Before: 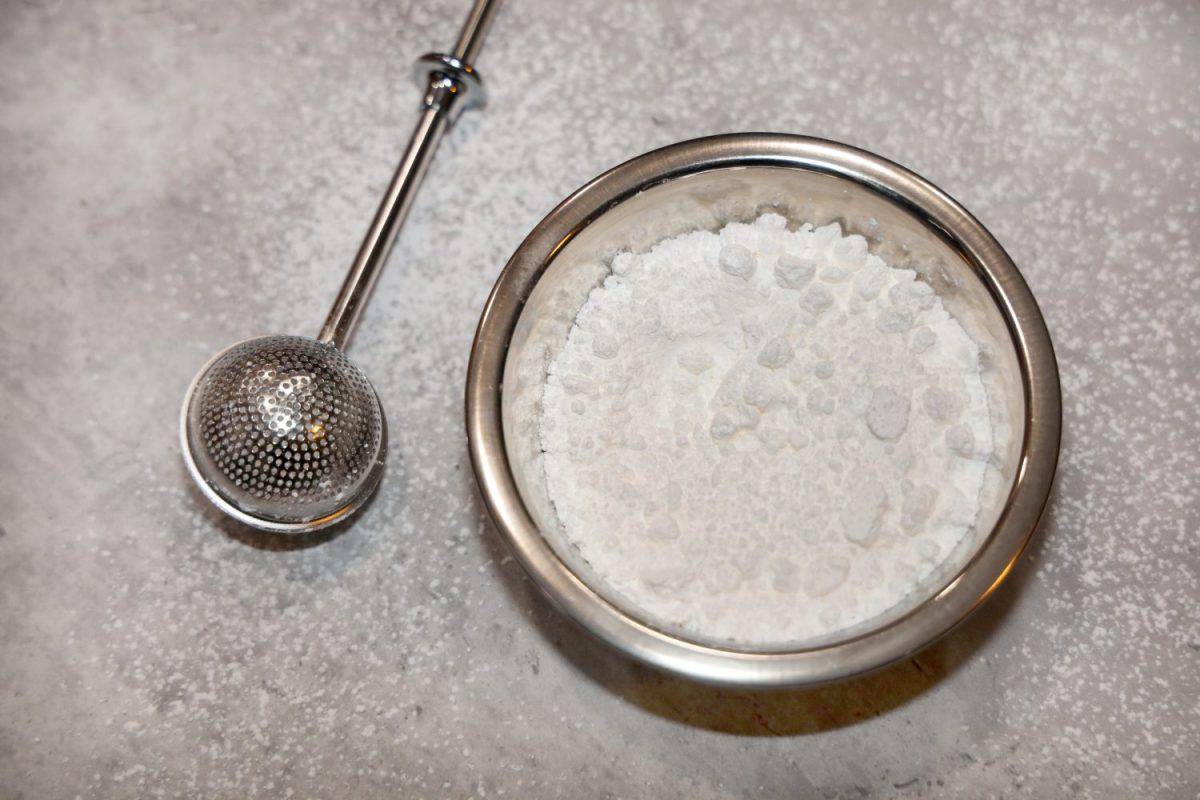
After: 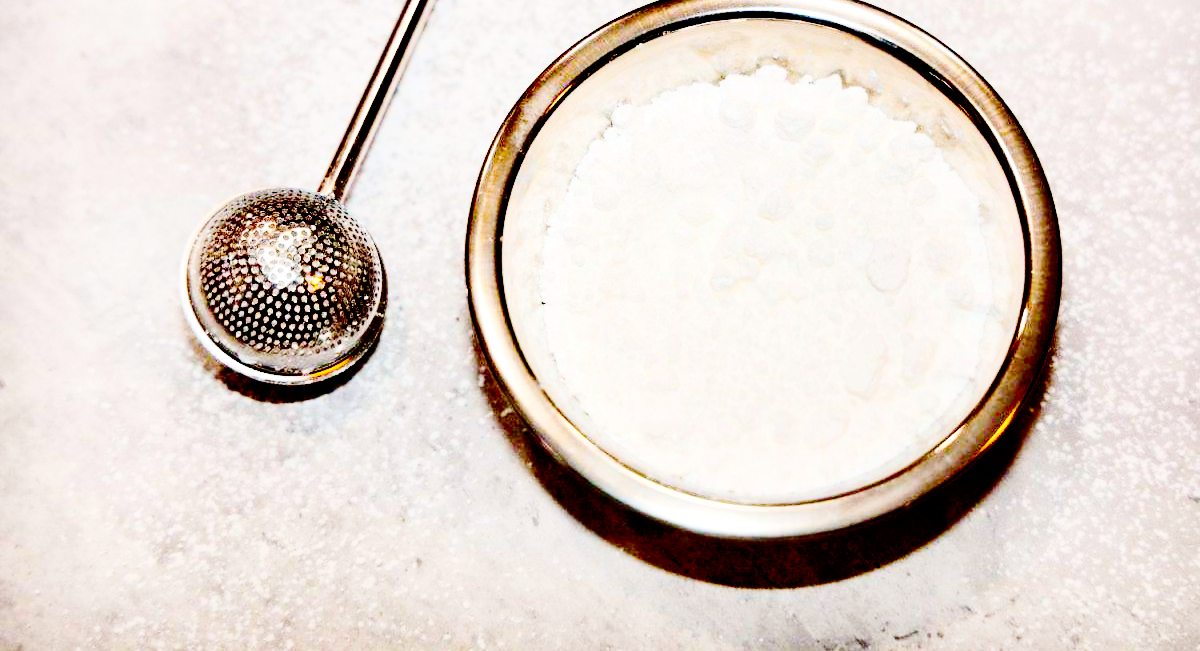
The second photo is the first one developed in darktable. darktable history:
contrast brightness saturation: contrast 0.28
base curve: curves: ch0 [(0, 0) (0.036, 0.01) (0.123, 0.254) (0.258, 0.504) (0.507, 0.748) (1, 1)], preserve colors none
exposure: black level correction 0.031, exposure 0.304 EV, compensate highlight preservation false
crop and rotate: top 18.507%
color balance rgb: perceptual saturation grading › global saturation 25%, global vibrance 20%
